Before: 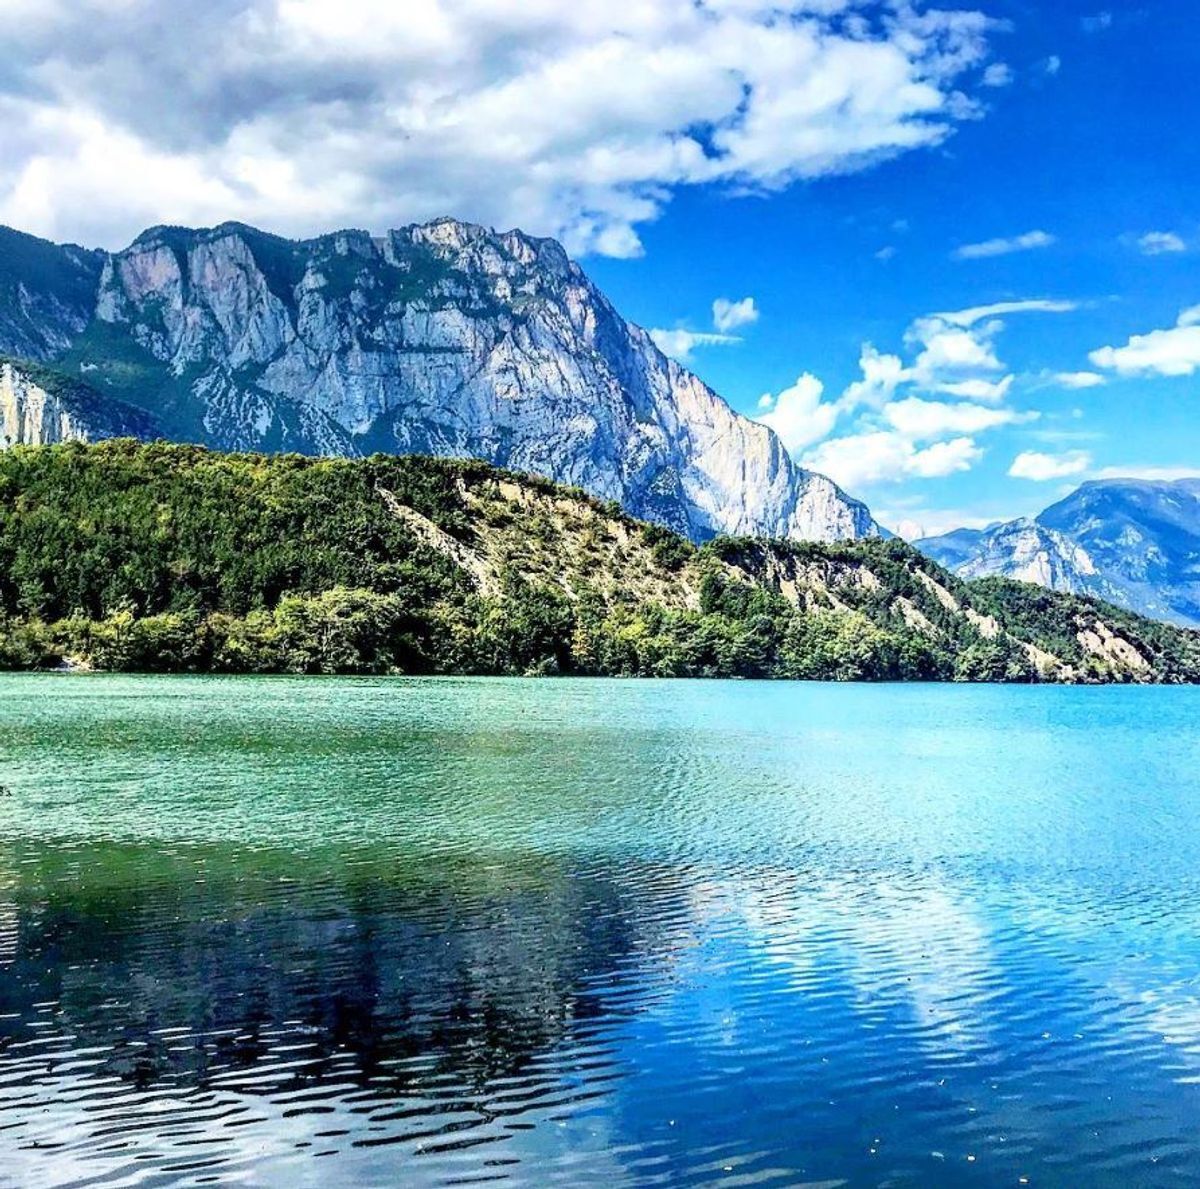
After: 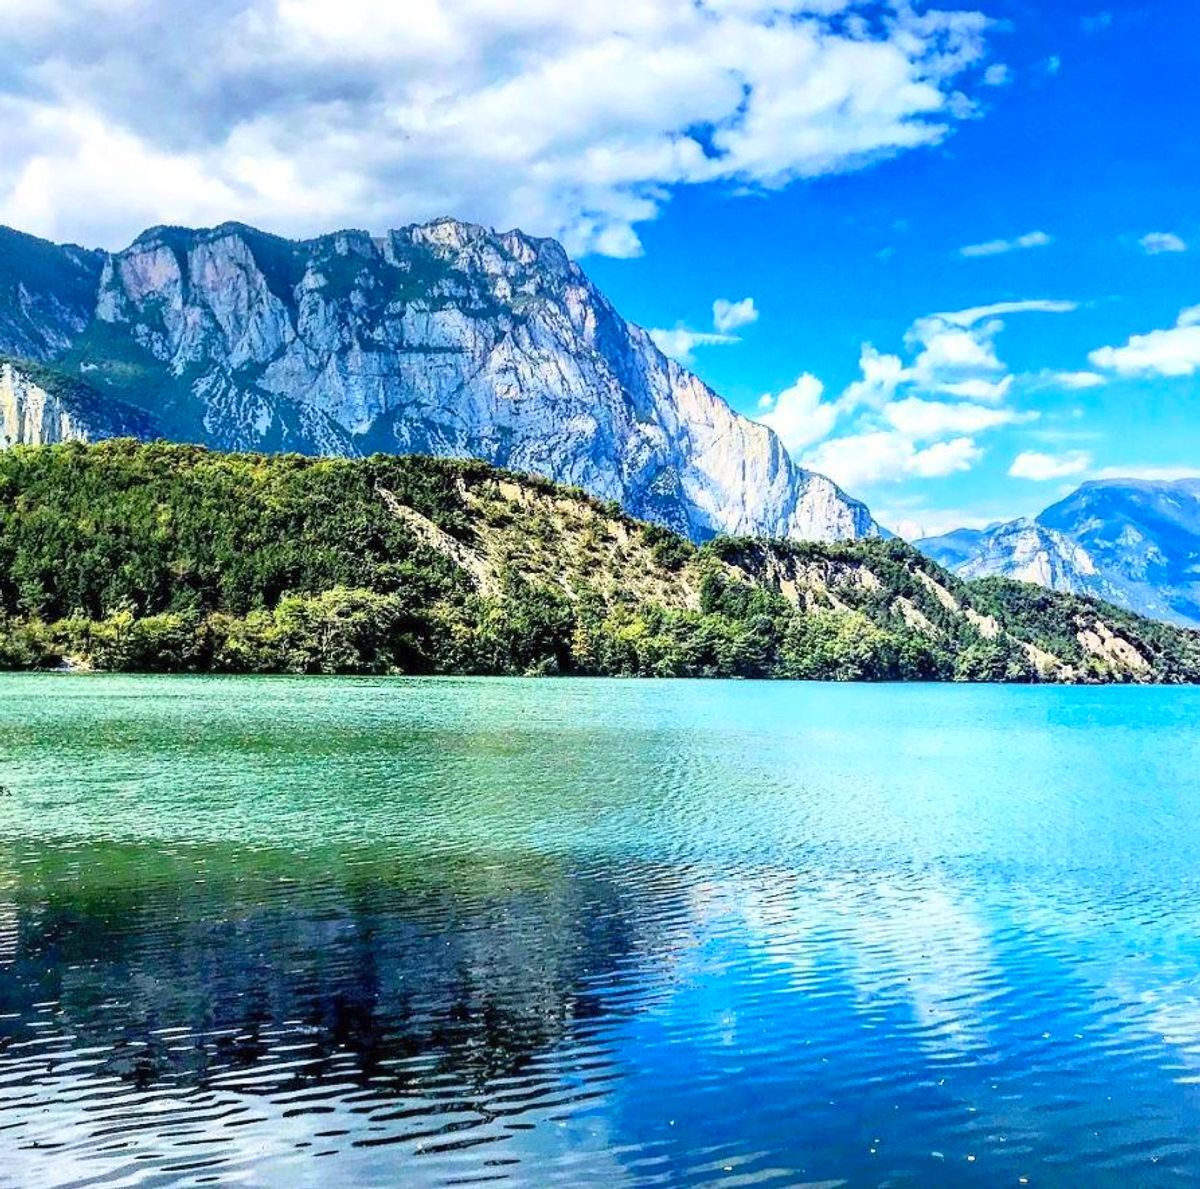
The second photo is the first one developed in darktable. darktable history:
contrast brightness saturation: contrast 0.074, brightness 0.079, saturation 0.177
